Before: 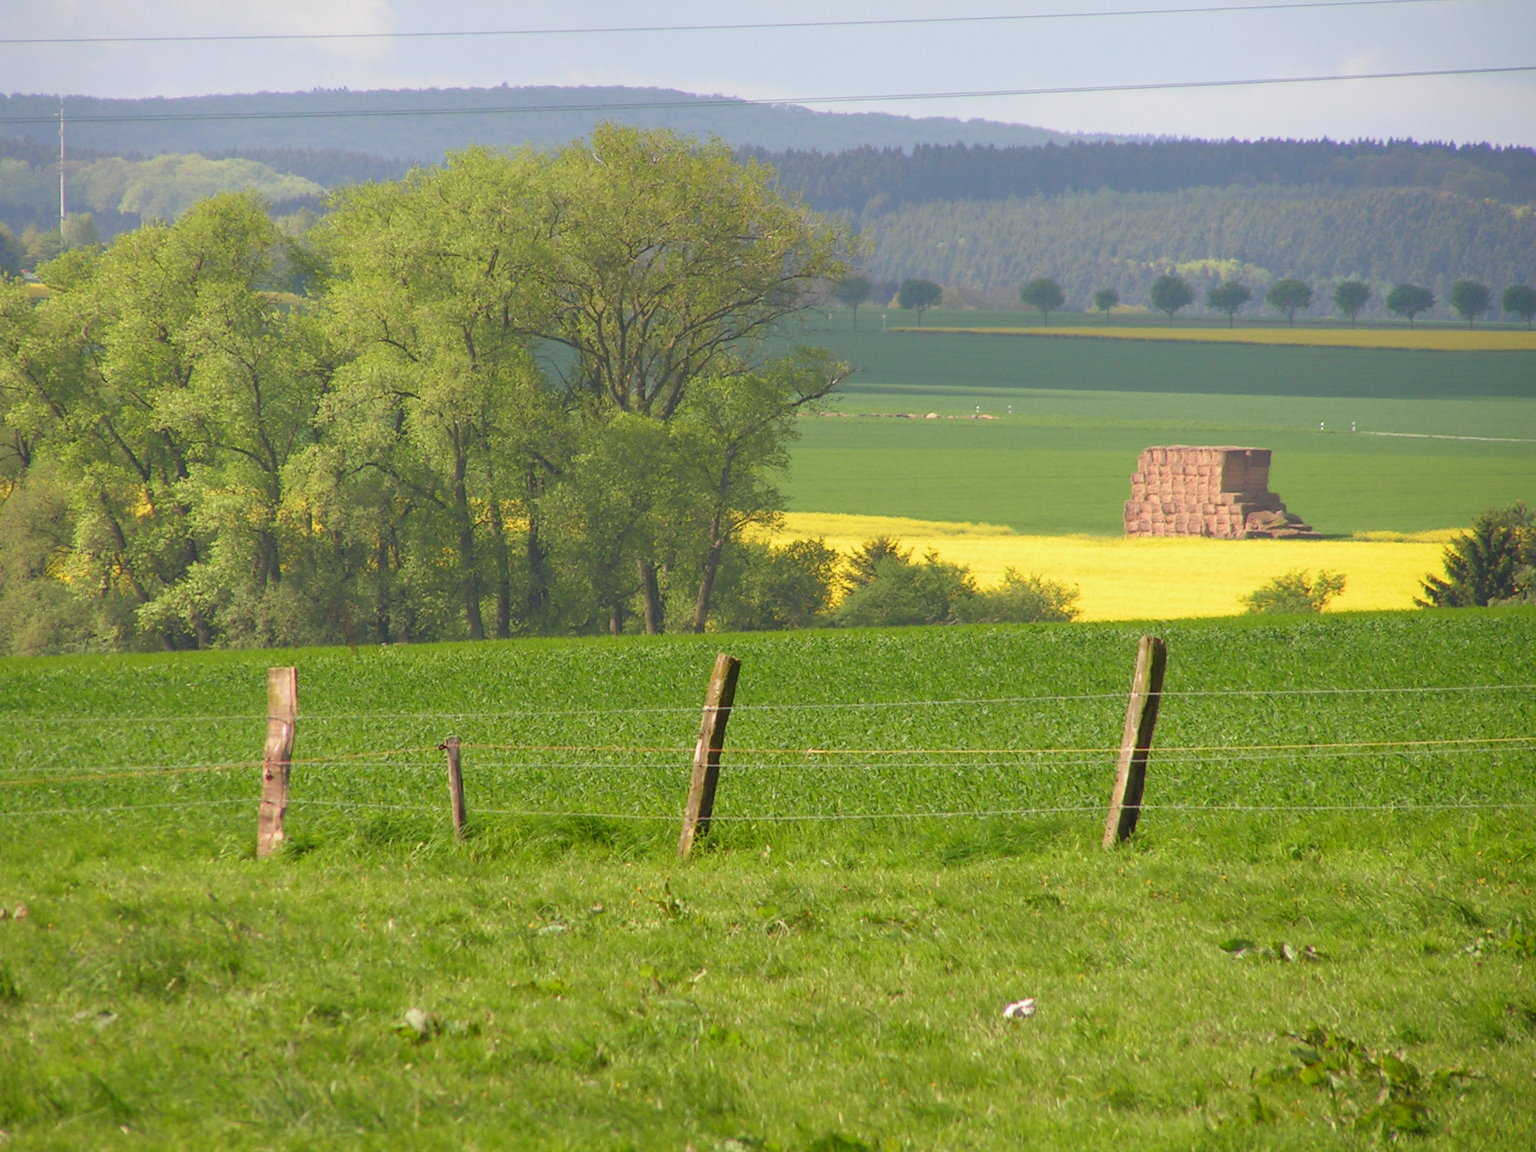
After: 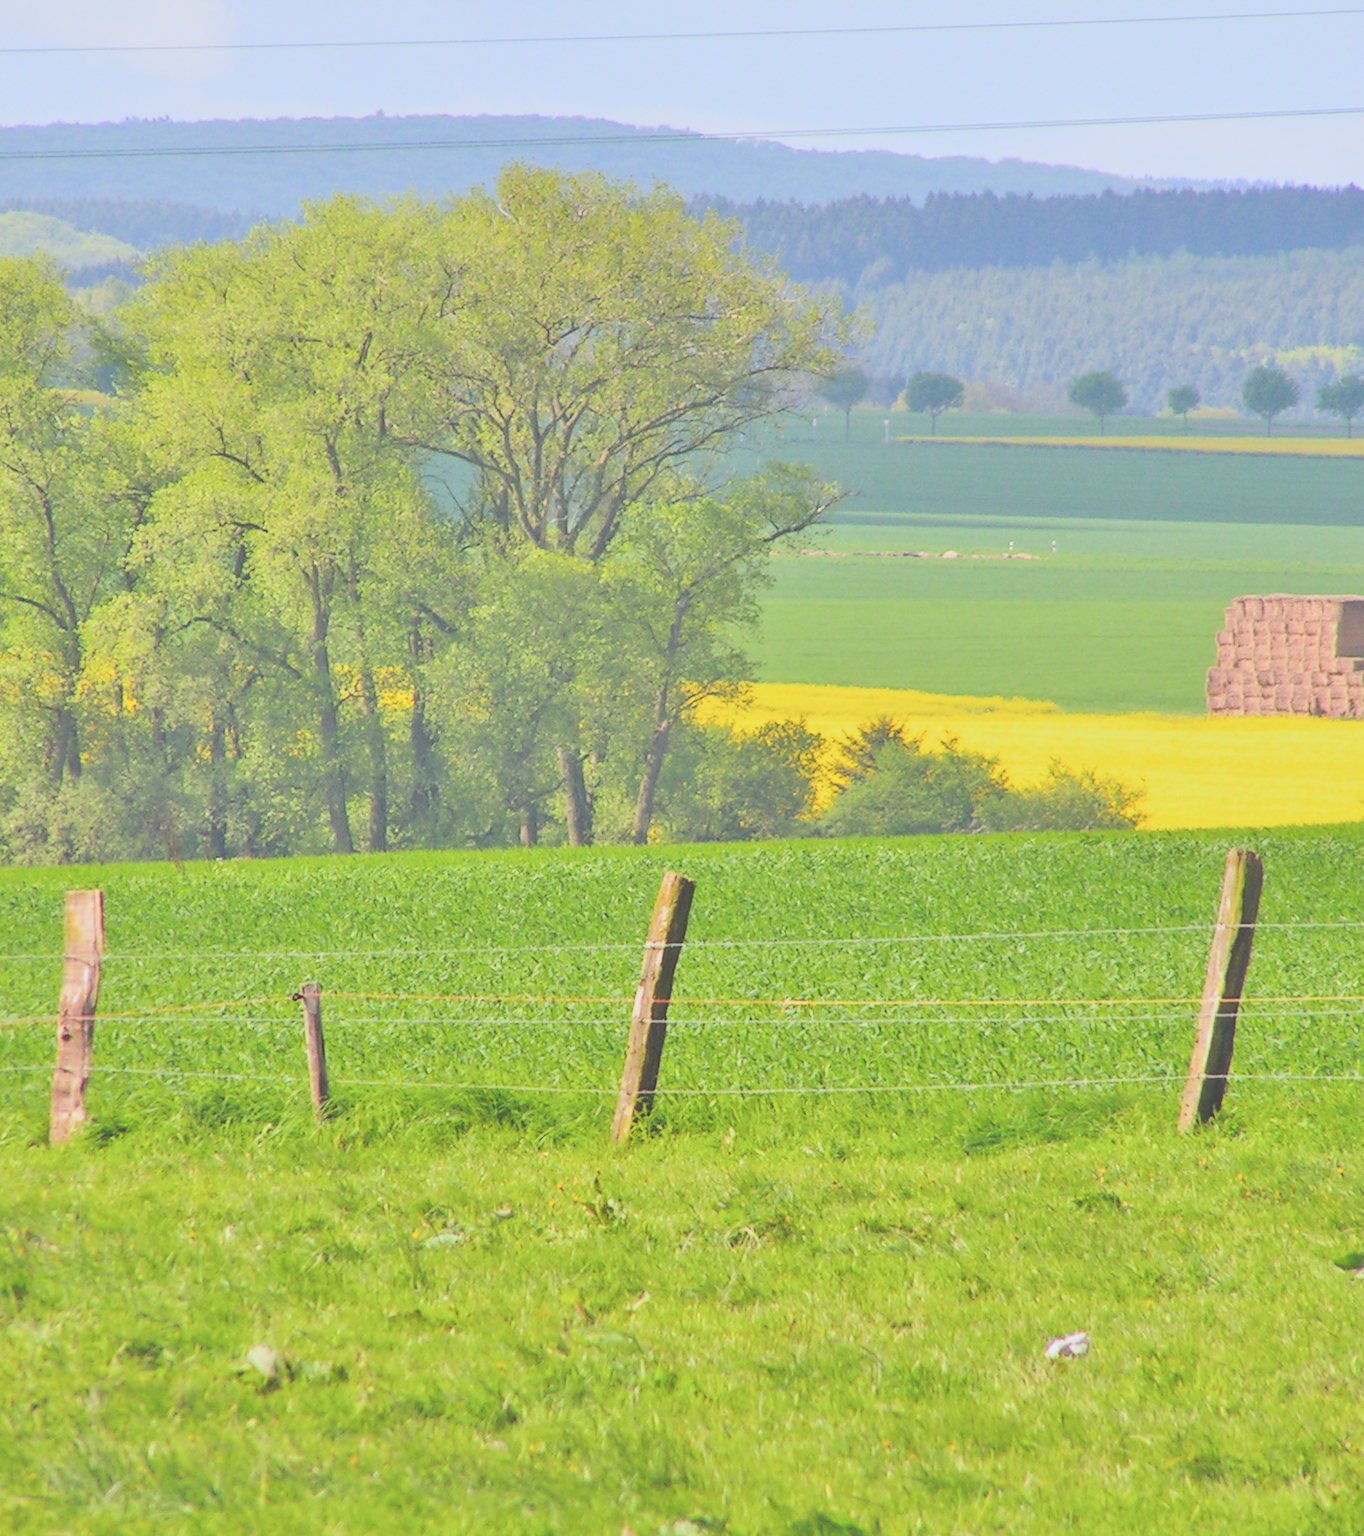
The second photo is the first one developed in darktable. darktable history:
filmic rgb: black relative exposure -7.16 EV, white relative exposure 5.36 EV, hardness 3.03
tone equalizer: -7 EV 0.151 EV, -6 EV 0.584 EV, -5 EV 1.16 EV, -4 EV 1.31 EV, -3 EV 1.12 EV, -2 EV 0.6 EV, -1 EV 0.149 EV, mask exposure compensation -0.492 EV
color balance rgb: perceptual saturation grading › global saturation 25.017%, global vibrance 20%
contrast brightness saturation: contrast 0.272
crop and rotate: left 14.312%, right 19.08%
exposure: black level correction -0.042, exposure 0.065 EV, compensate highlight preservation false
color correction: highlights a* -0.649, highlights b* -8.2
color zones: curves: ch0 [(0.068, 0.464) (0.25, 0.5) (0.48, 0.508) (0.75, 0.536) (0.886, 0.476) (0.967, 0.456)]; ch1 [(0.066, 0.456) (0.25, 0.5) (0.616, 0.508) (0.746, 0.56) (0.934, 0.444)]
